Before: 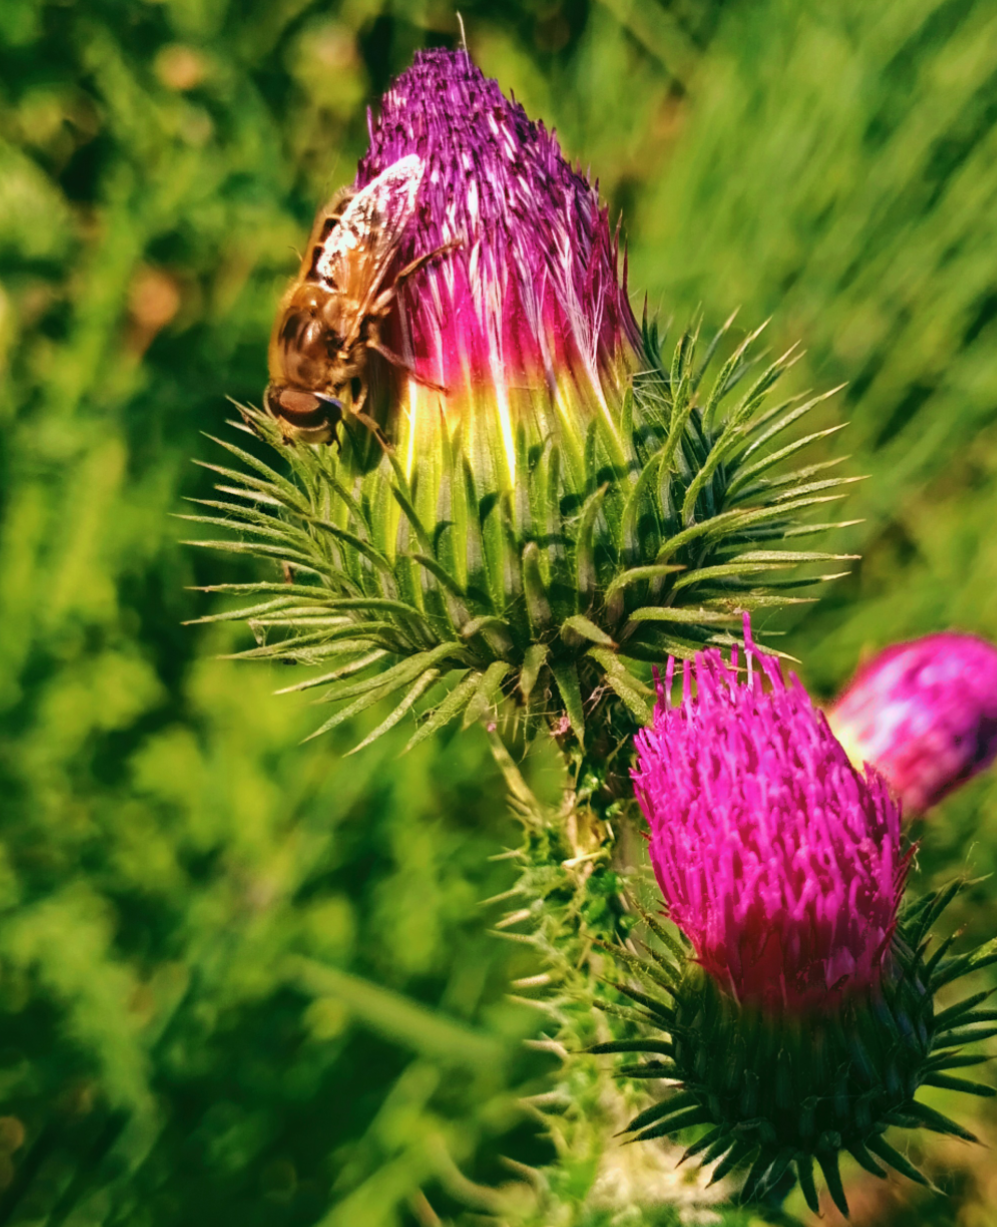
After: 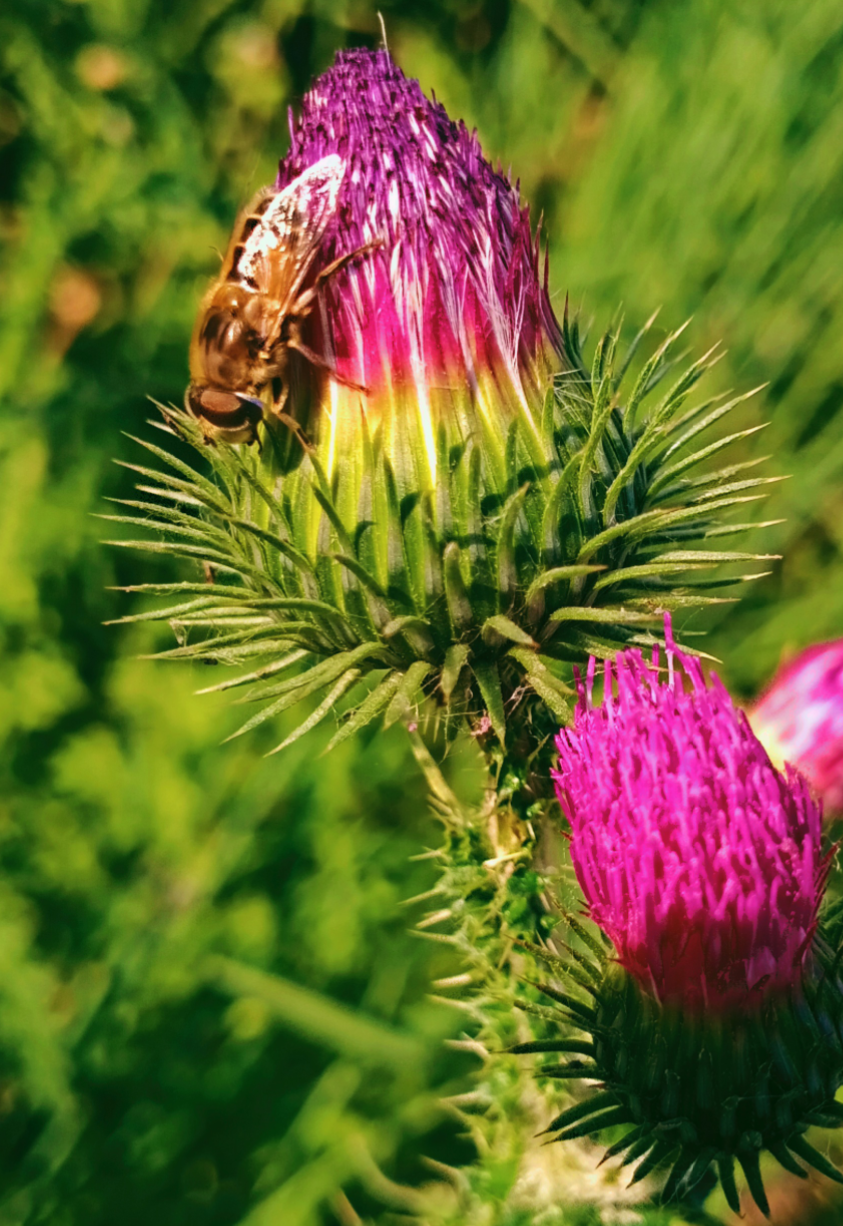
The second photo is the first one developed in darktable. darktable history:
crop: left 7.968%, right 7.465%
